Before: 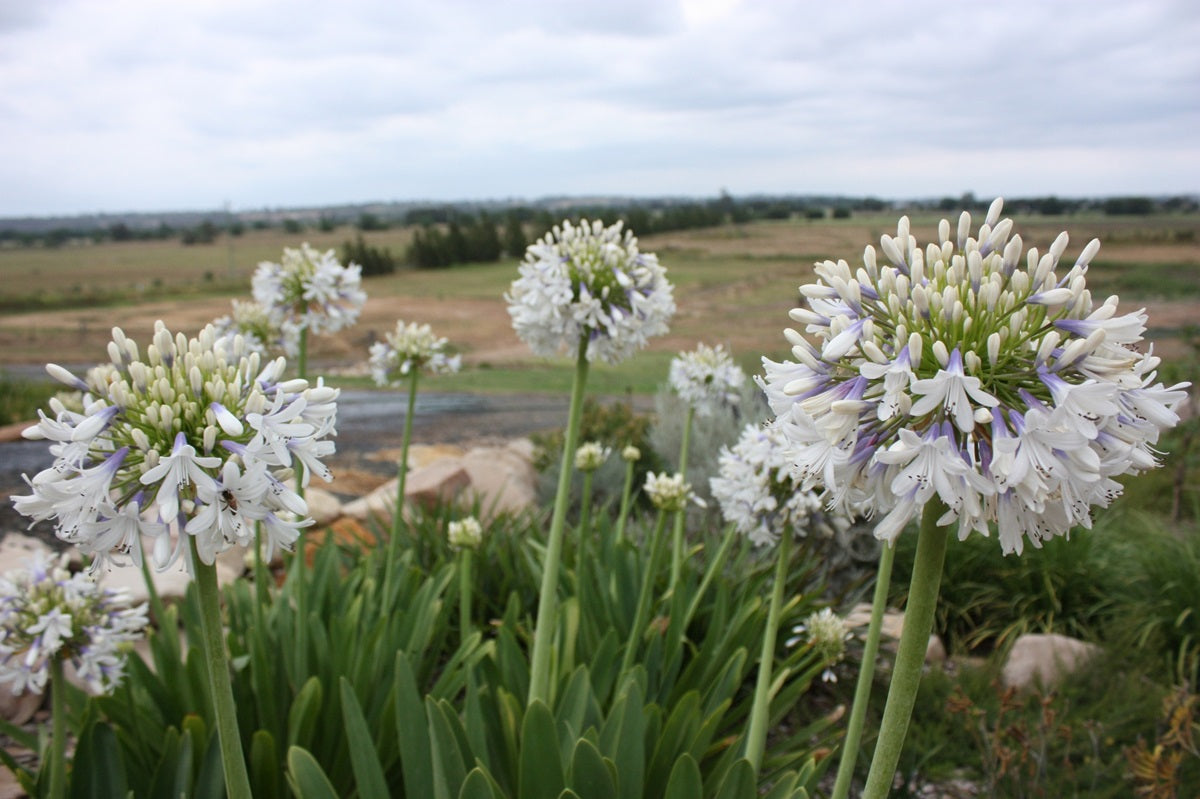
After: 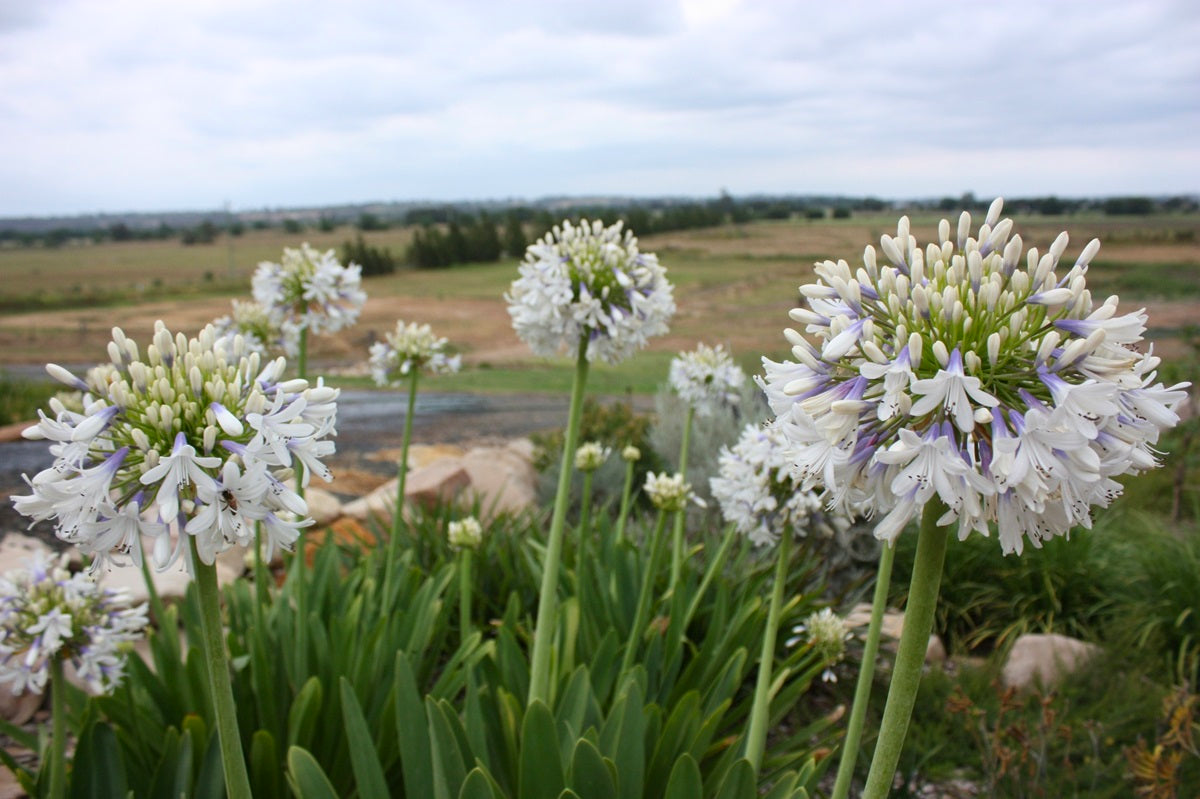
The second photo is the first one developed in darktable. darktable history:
contrast brightness saturation: contrast 0.038, saturation 0.158
